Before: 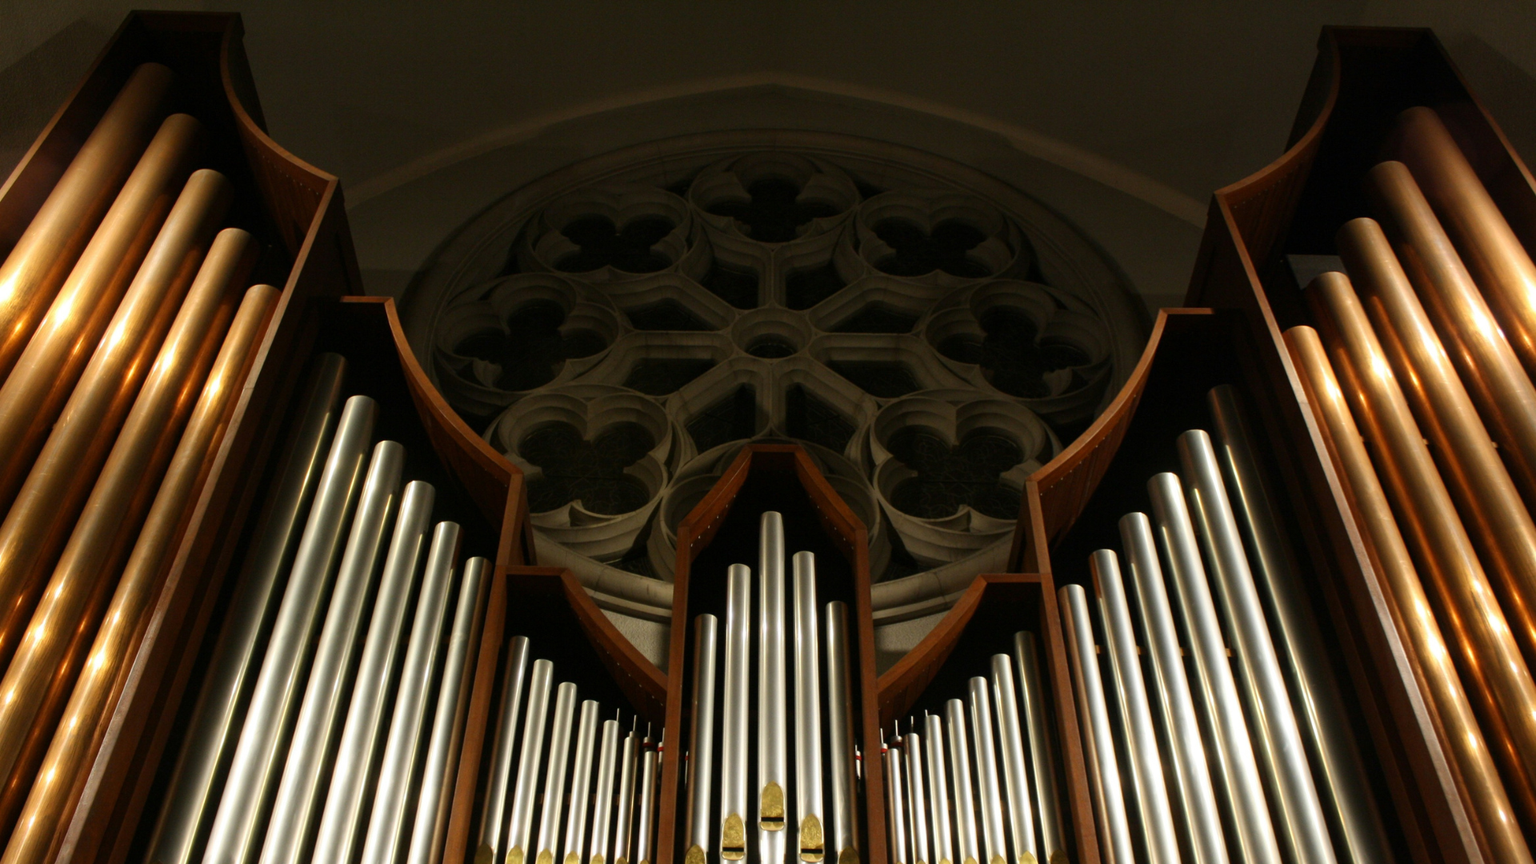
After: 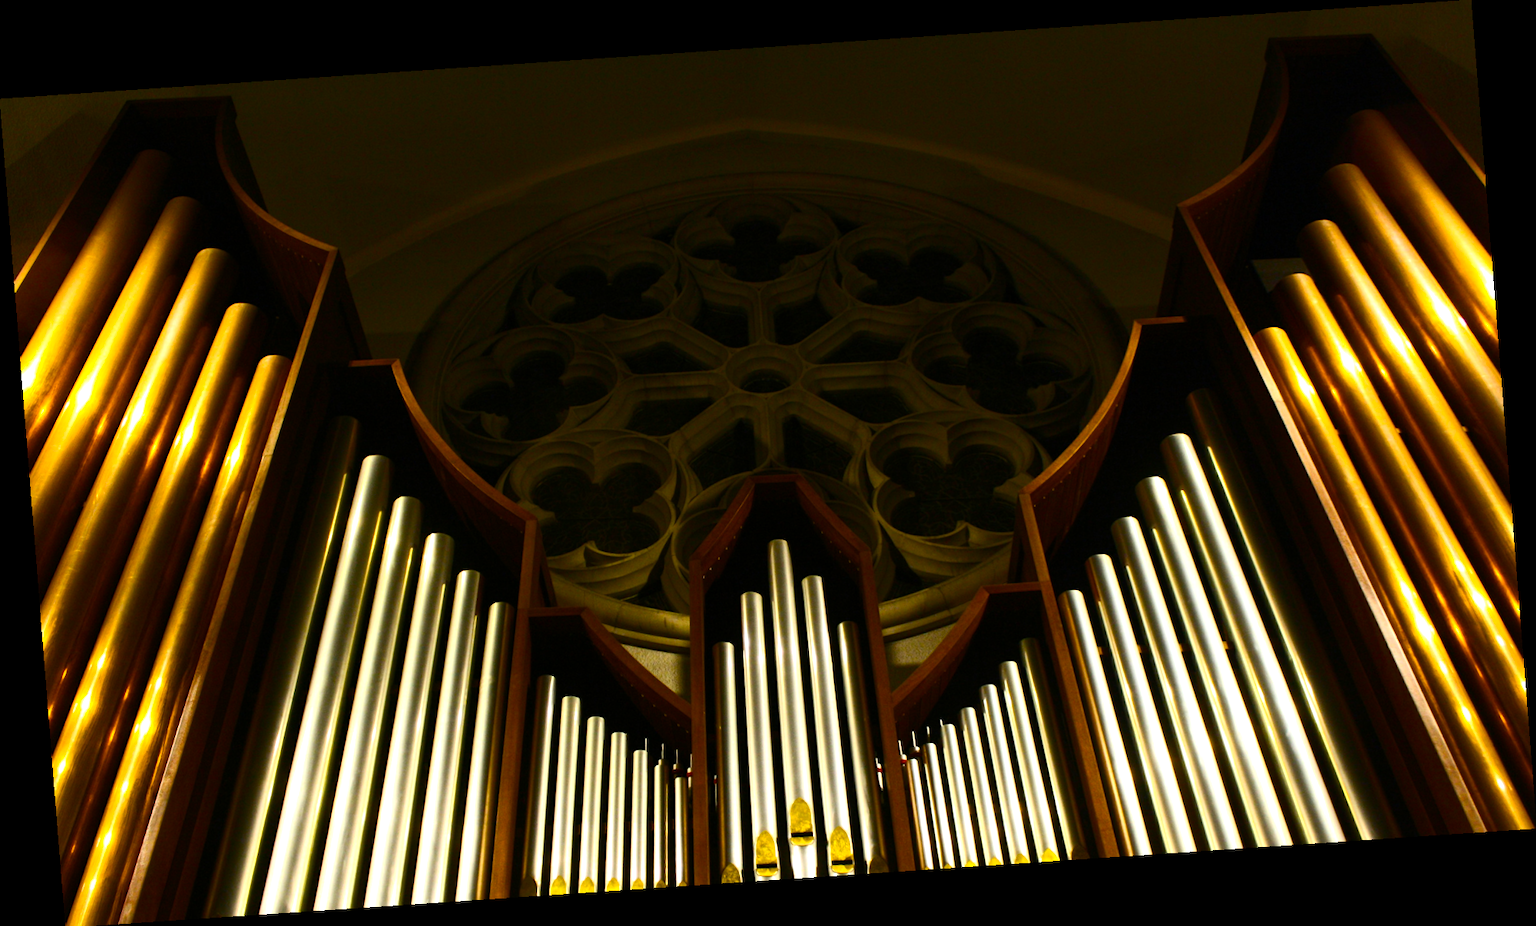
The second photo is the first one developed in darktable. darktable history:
rotate and perspective: rotation -4.2°, shear 0.006, automatic cropping off
tone curve: curves: ch0 [(0, 0) (0.003, 0.003) (0.011, 0.011) (0.025, 0.025) (0.044, 0.044) (0.069, 0.069) (0.1, 0.099) (0.136, 0.135) (0.177, 0.177) (0.224, 0.224) (0.277, 0.276) (0.335, 0.334) (0.399, 0.398) (0.468, 0.467) (0.543, 0.547) (0.623, 0.626) (0.709, 0.712) (0.801, 0.802) (0.898, 0.898) (1, 1)], preserve colors none
color balance rgb: linear chroma grading › global chroma 9%, perceptual saturation grading › global saturation 36%, perceptual saturation grading › shadows 35%, perceptual brilliance grading › global brilliance 21.21%, perceptual brilliance grading › shadows -35%, global vibrance 21.21%
contrast brightness saturation: contrast 0.24, brightness 0.09
